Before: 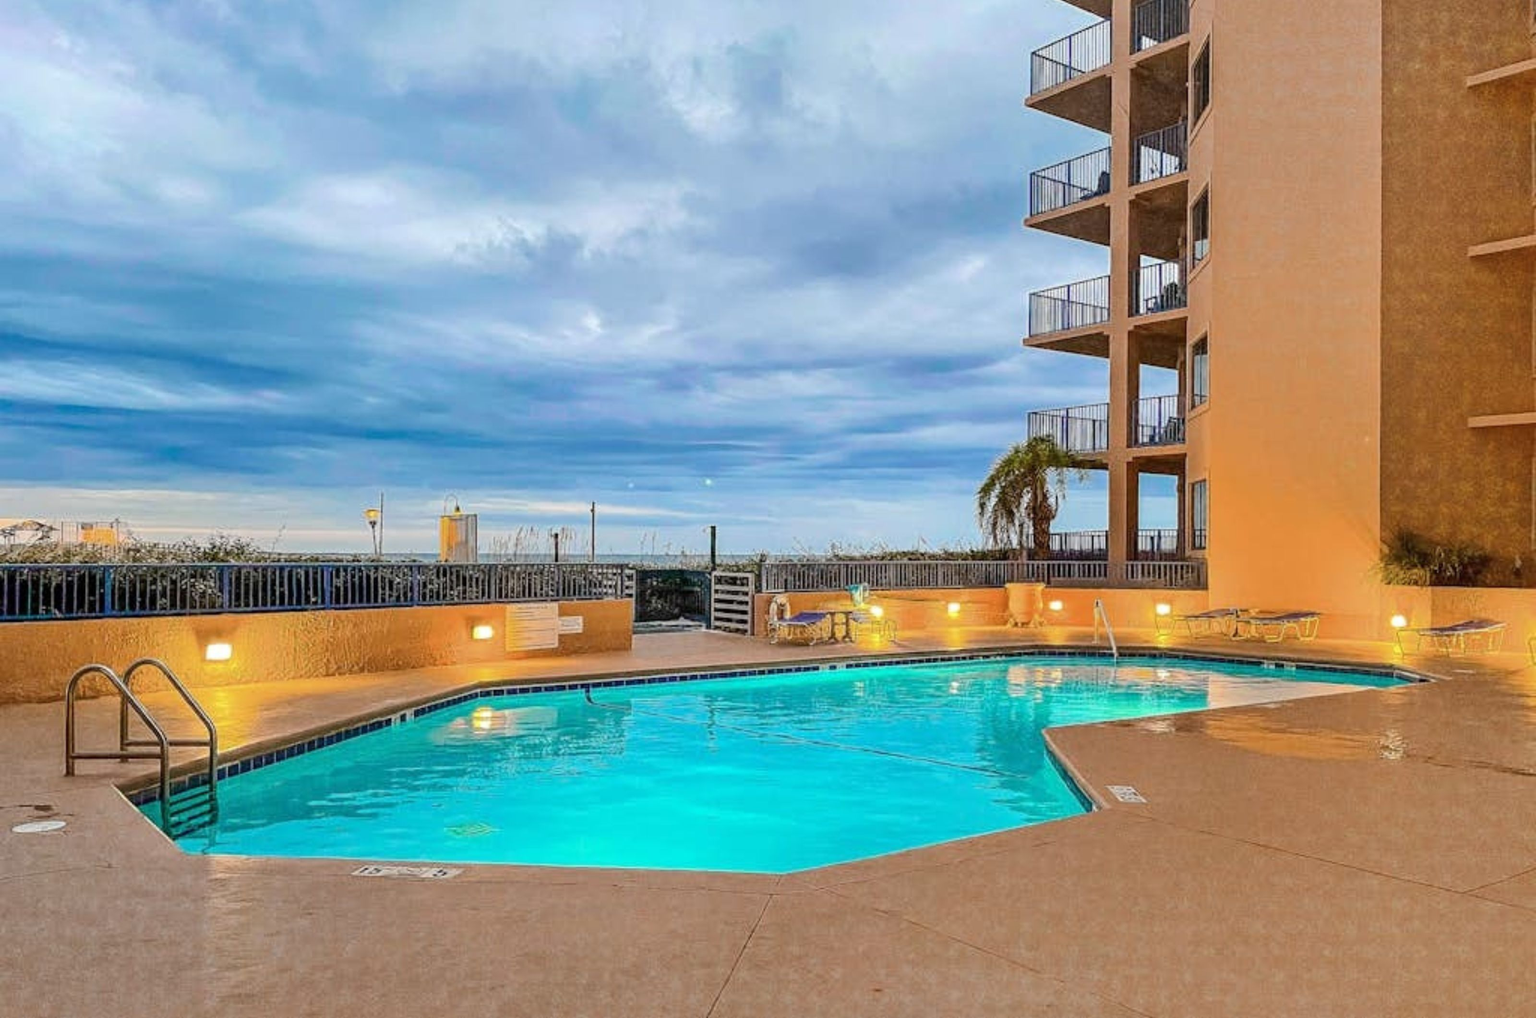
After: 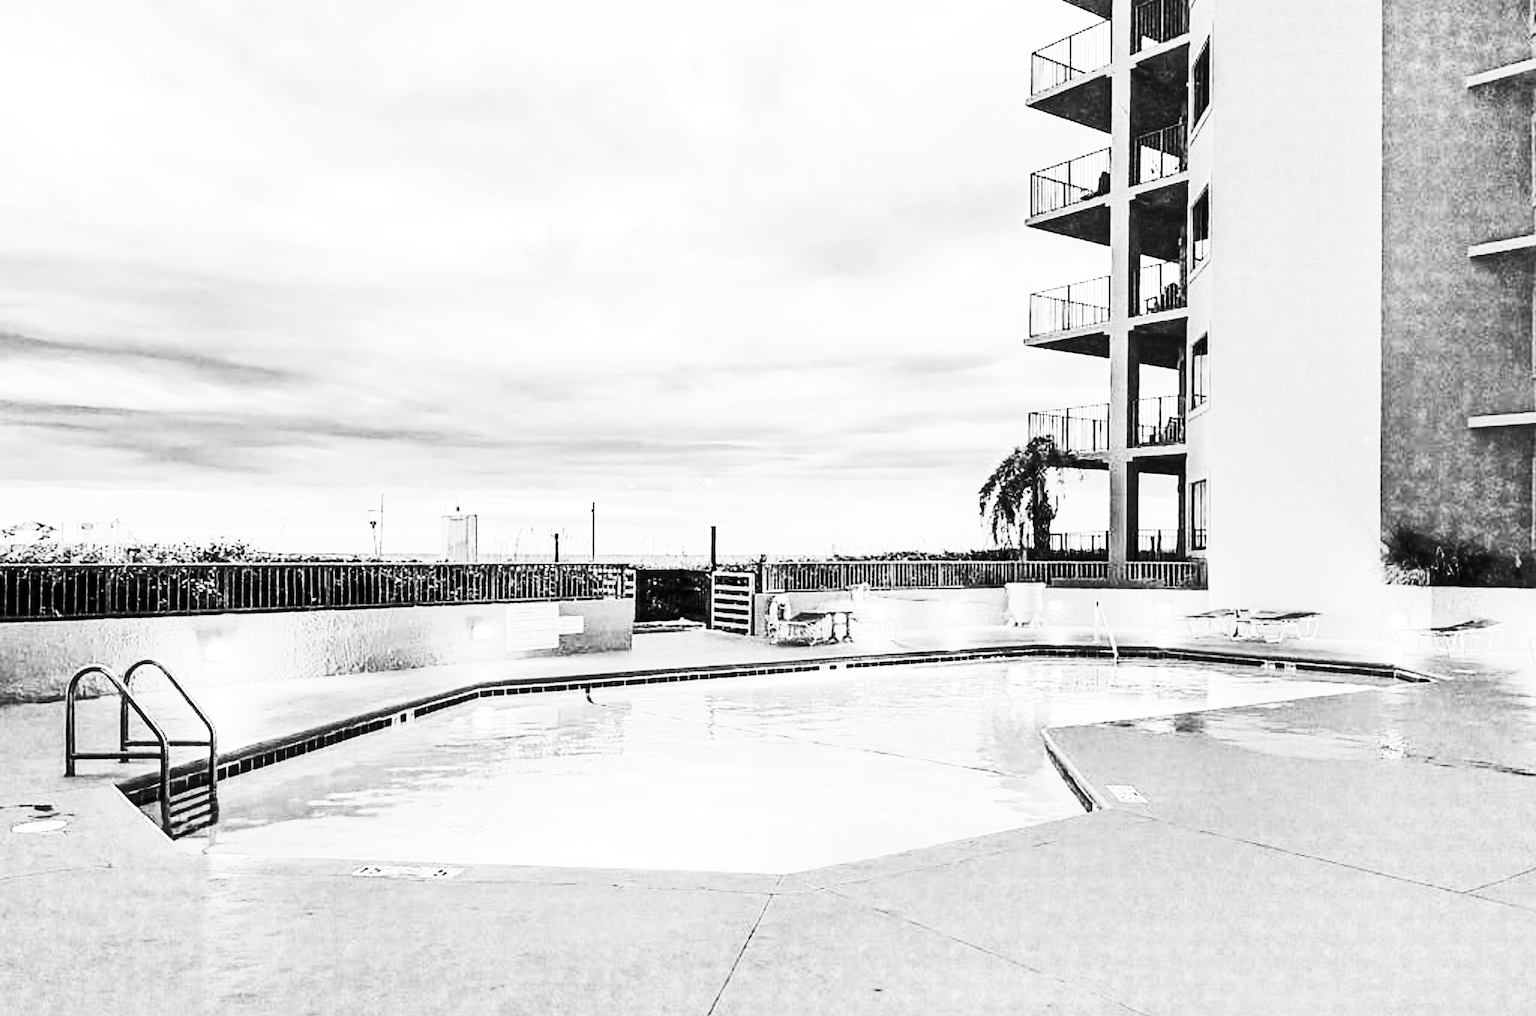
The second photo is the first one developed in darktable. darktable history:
tone curve: curves: ch0 [(0, 0) (0.003, 0.003) (0.011, 0.011) (0.025, 0.025) (0.044, 0.044) (0.069, 0.068) (0.1, 0.098) (0.136, 0.134) (0.177, 0.175) (0.224, 0.221) (0.277, 0.273) (0.335, 0.33) (0.399, 0.393) (0.468, 0.461) (0.543, 0.546) (0.623, 0.625) (0.709, 0.711) (0.801, 0.802) (0.898, 0.898) (1, 1)], preserve colors none
crop: bottom 0.071%
exposure: exposure 0.556 EV, compensate highlight preservation false
monochrome: a 16.01, b -2.65, highlights 0.52
contrast brightness saturation: contrast 0.39, brightness 0.1
sharpen: on, module defaults
lowpass: radius 0.76, contrast 1.56, saturation 0, unbound 0
